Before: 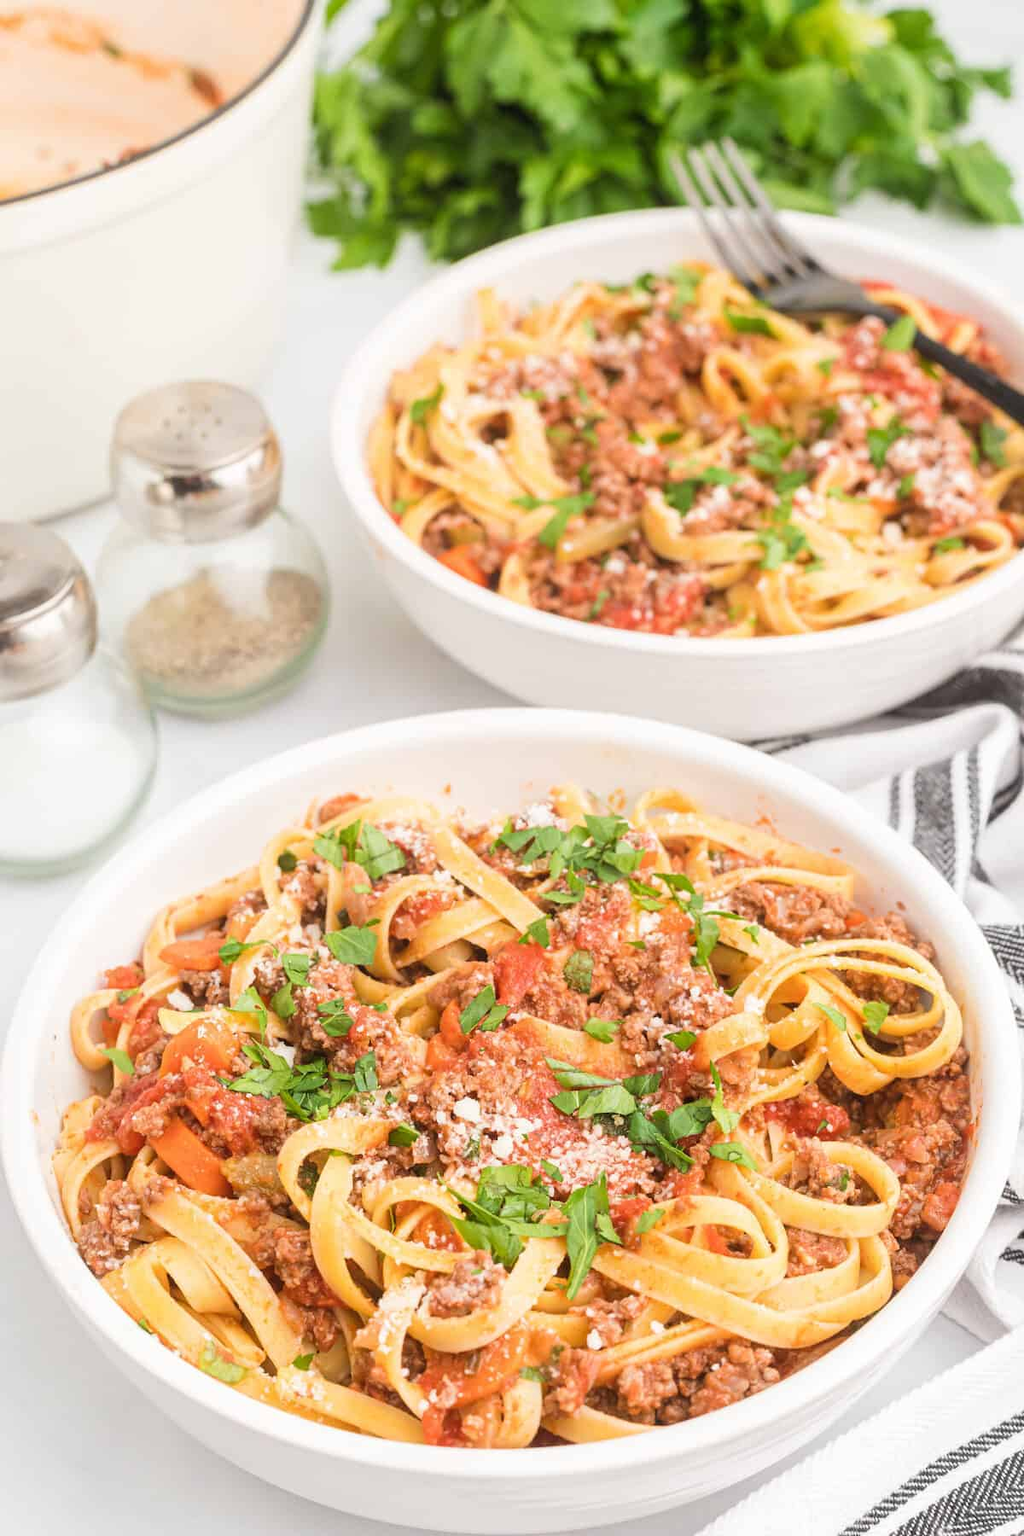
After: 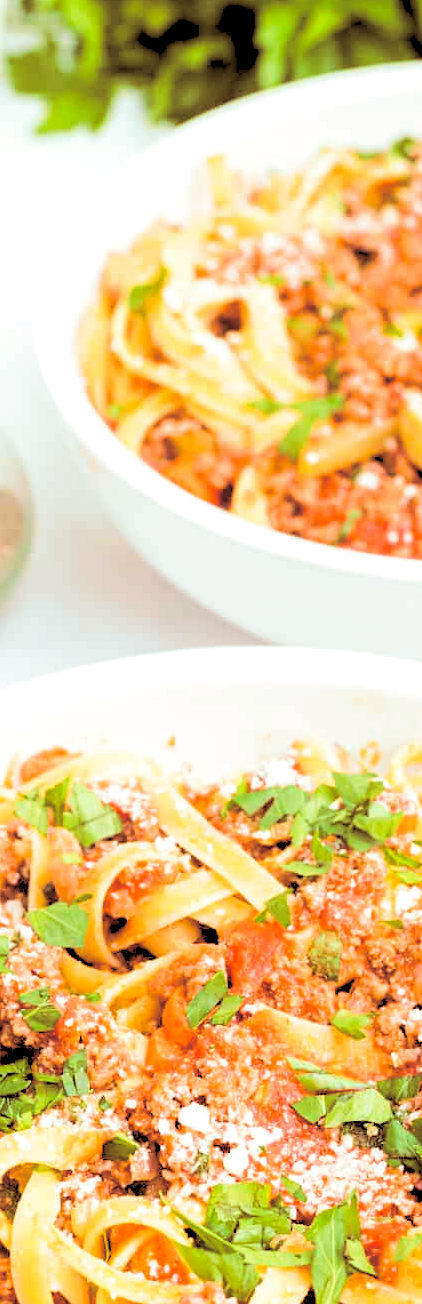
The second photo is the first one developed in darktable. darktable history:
crop and rotate: left 29.476%, top 10.214%, right 35.32%, bottom 17.333%
split-toning: highlights › hue 180°
color balance rgb: global offset › luminance -0.51%, perceptual saturation grading › global saturation 27.53%, perceptual saturation grading › highlights -25%, perceptual saturation grading › shadows 25%, perceptual brilliance grading › highlights 6.62%, perceptual brilliance grading › mid-tones 17.07%, perceptual brilliance grading › shadows -5.23%
rgb levels: levels [[0.027, 0.429, 0.996], [0, 0.5, 1], [0, 0.5, 1]]
